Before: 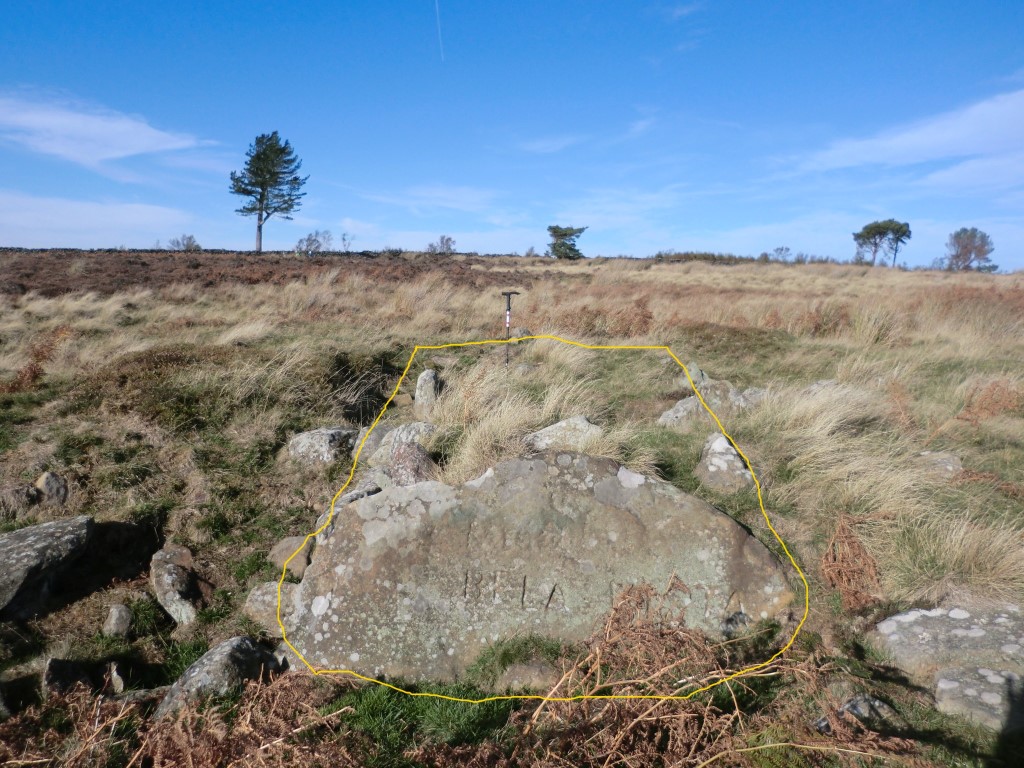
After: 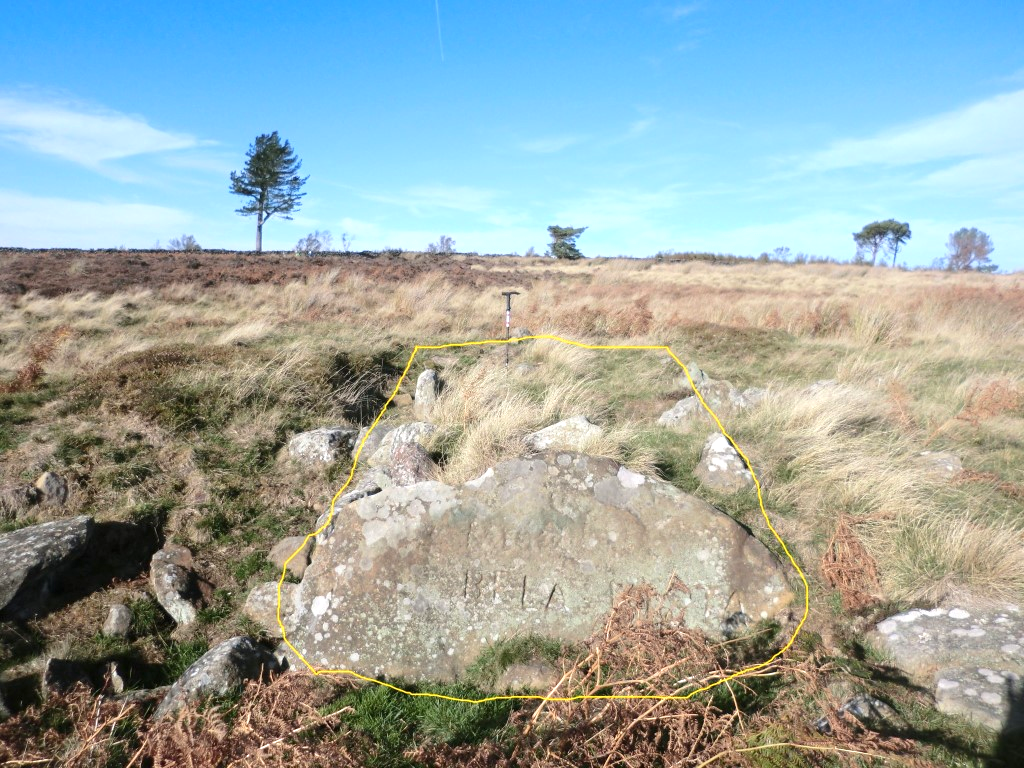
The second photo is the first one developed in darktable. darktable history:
exposure: exposure 0.646 EV, compensate highlight preservation false
shadows and highlights: radius 91.38, shadows -15.95, white point adjustment 0.262, highlights 31.27, compress 48.24%, shadows color adjustment 99.14%, highlights color adjustment 0.688%, soften with gaussian
